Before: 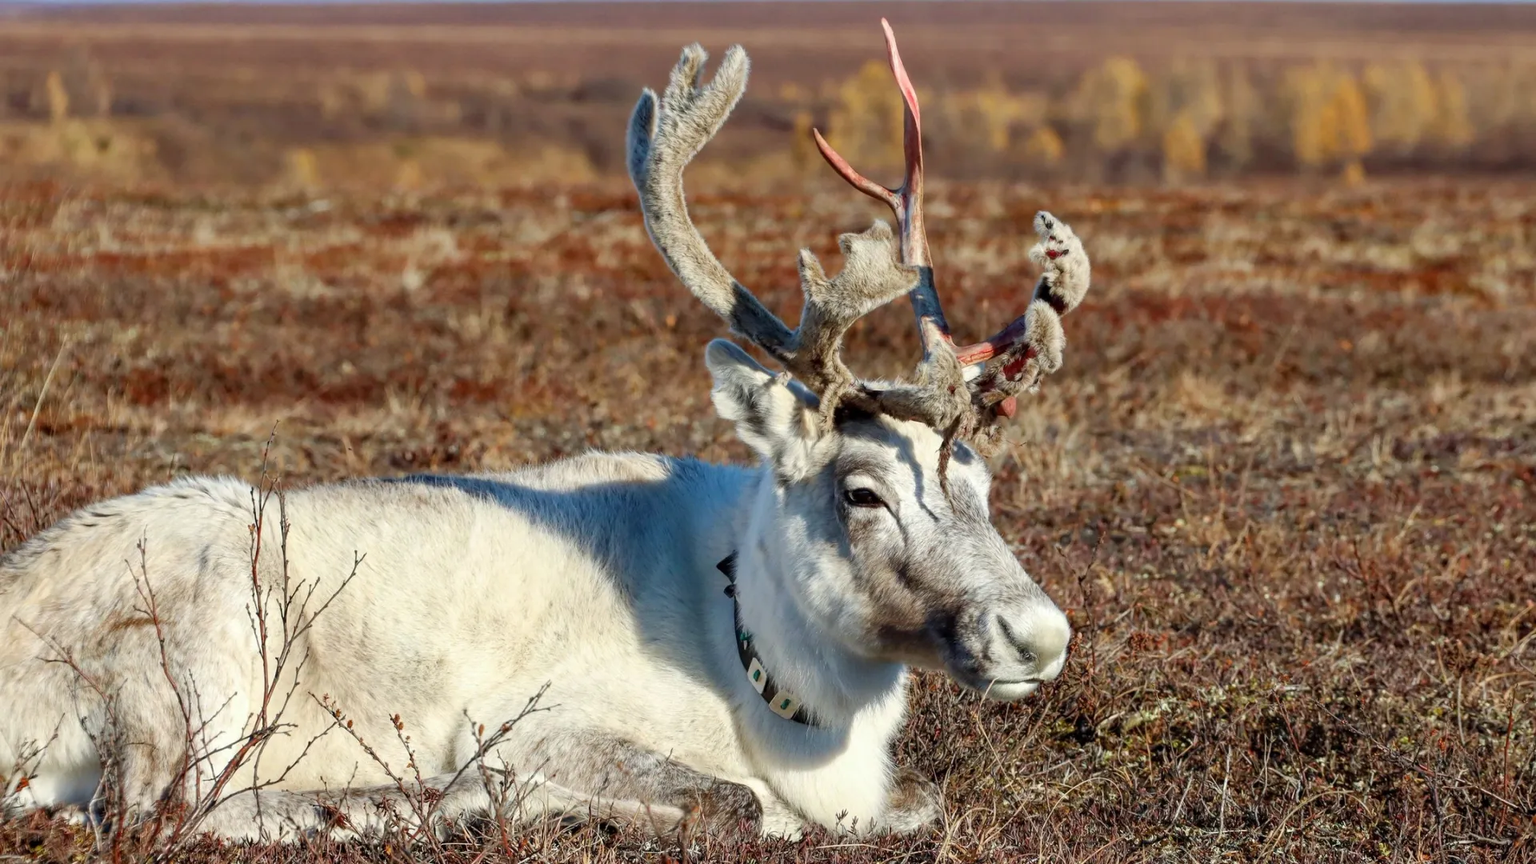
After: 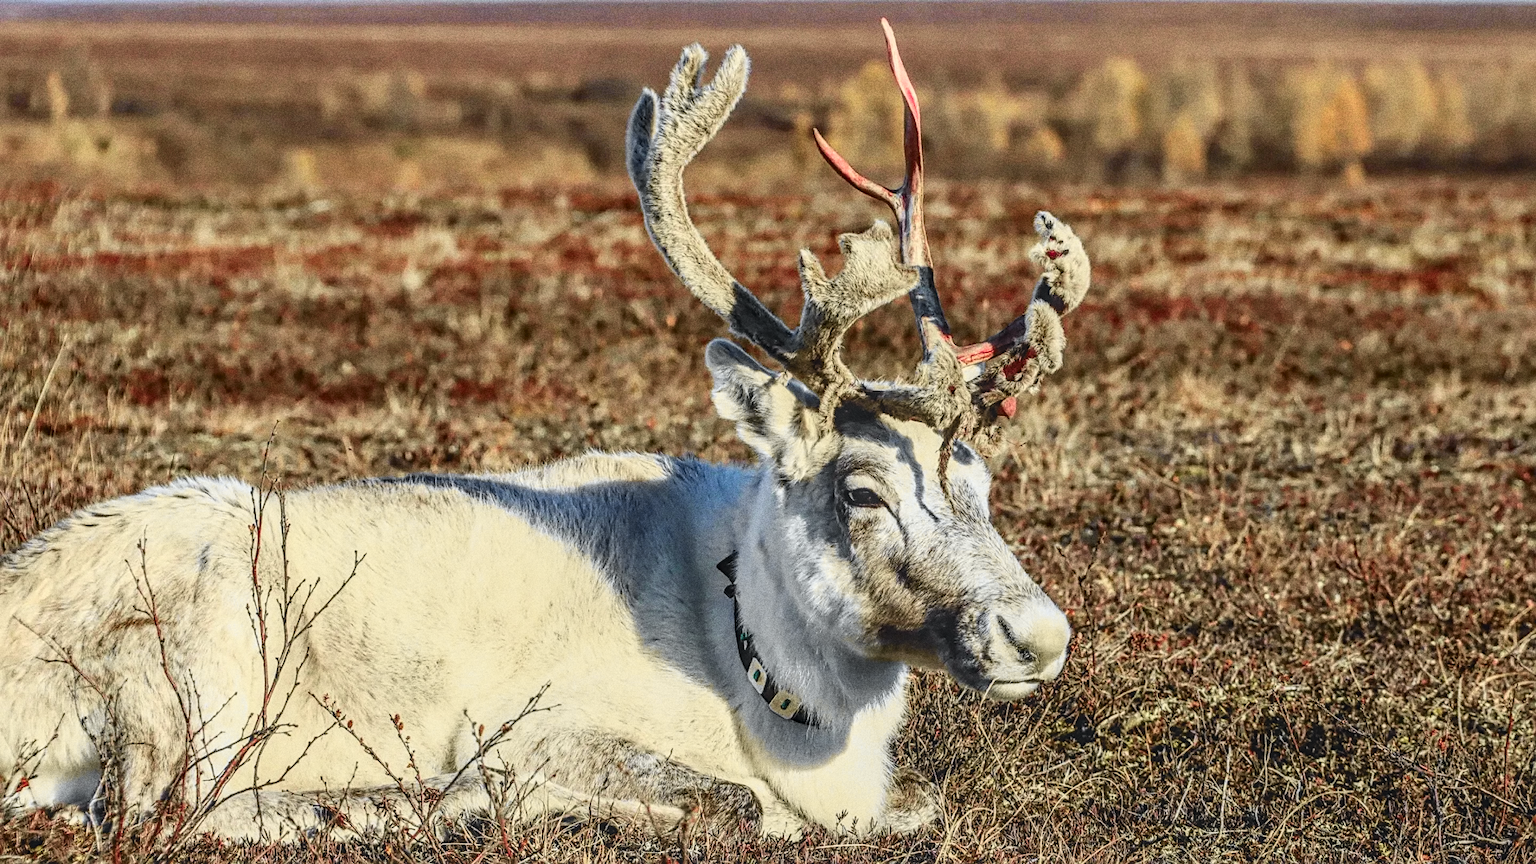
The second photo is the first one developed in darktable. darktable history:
tone curve: curves: ch0 [(0, 0.026) (0.058, 0.036) (0.246, 0.214) (0.437, 0.498) (0.55, 0.644) (0.657, 0.767) (0.822, 0.9) (1, 0.961)]; ch1 [(0, 0) (0.346, 0.307) (0.408, 0.369) (0.453, 0.457) (0.476, 0.489) (0.502, 0.498) (0.521, 0.515) (0.537, 0.531) (0.612, 0.641) (0.676, 0.728) (1, 1)]; ch2 [(0, 0) (0.346, 0.34) (0.434, 0.46) (0.485, 0.494) (0.5, 0.494) (0.511, 0.508) (0.537, 0.564) (0.579, 0.599) (0.663, 0.67) (1, 1)], color space Lab, independent channels, preserve colors none
haze removal: compatibility mode true, adaptive false
local contrast: highlights 0%, shadows 0%, detail 133%
sharpen: on, module defaults
exposure: black level correction -0.015, exposure -0.125 EV, compensate highlight preservation false
grain: coarseness 11.82 ISO, strength 36.67%, mid-tones bias 74.17%
